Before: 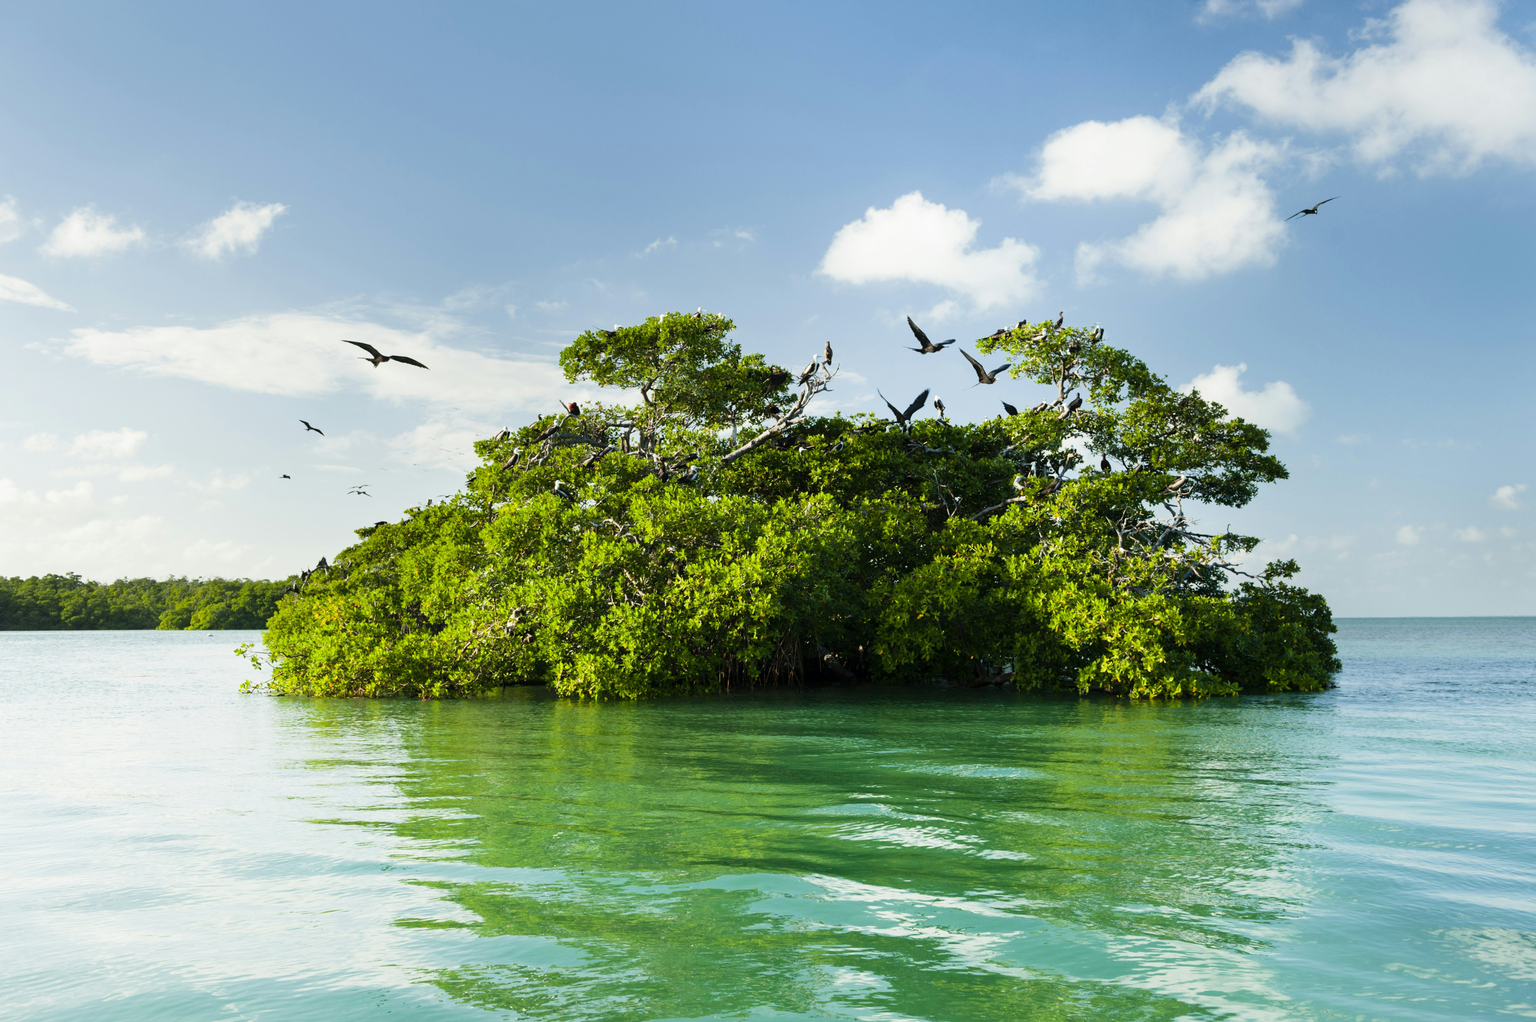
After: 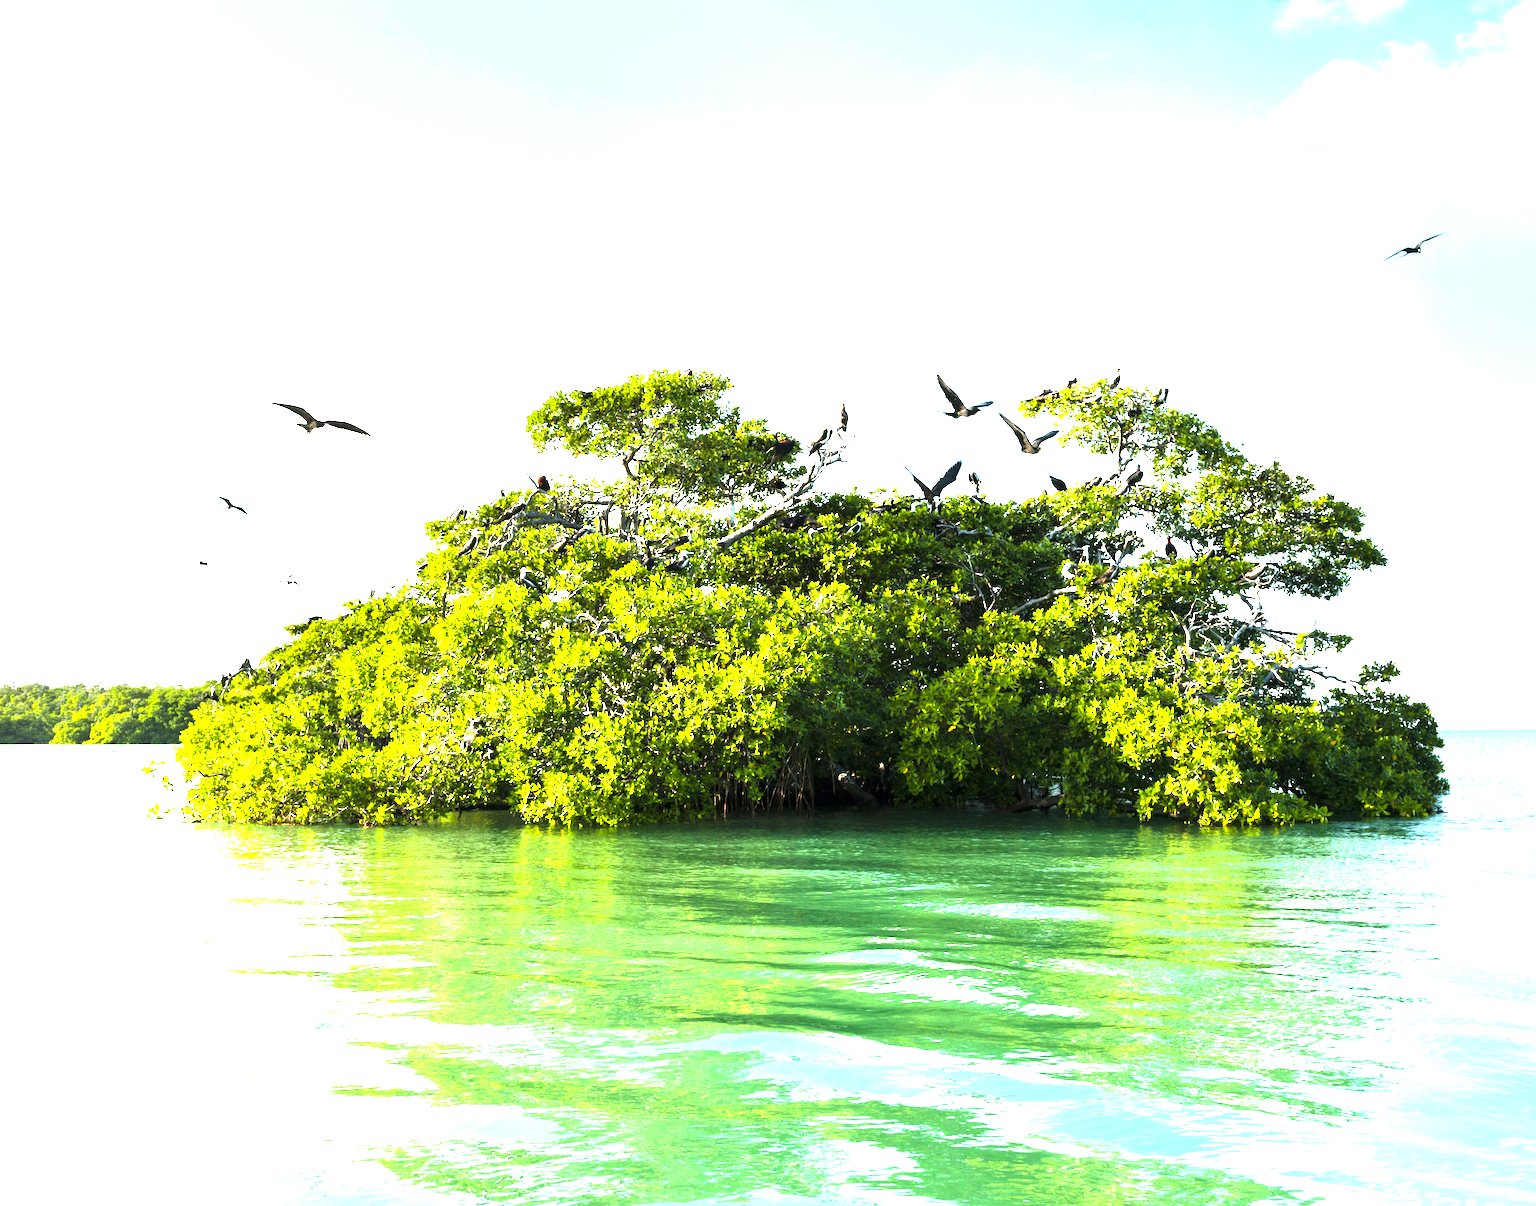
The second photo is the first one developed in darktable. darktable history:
exposure: black level correction 0, exposure 1.681 EV, compensate highlight preservation false
color balance rgb: perceptual saturation grading › global saturation 0.139%, global vibrance 9.167%, contrast 15.514%, saturation formula JzAzBz (2021)
crop: left 7.473%, right 7.844%
